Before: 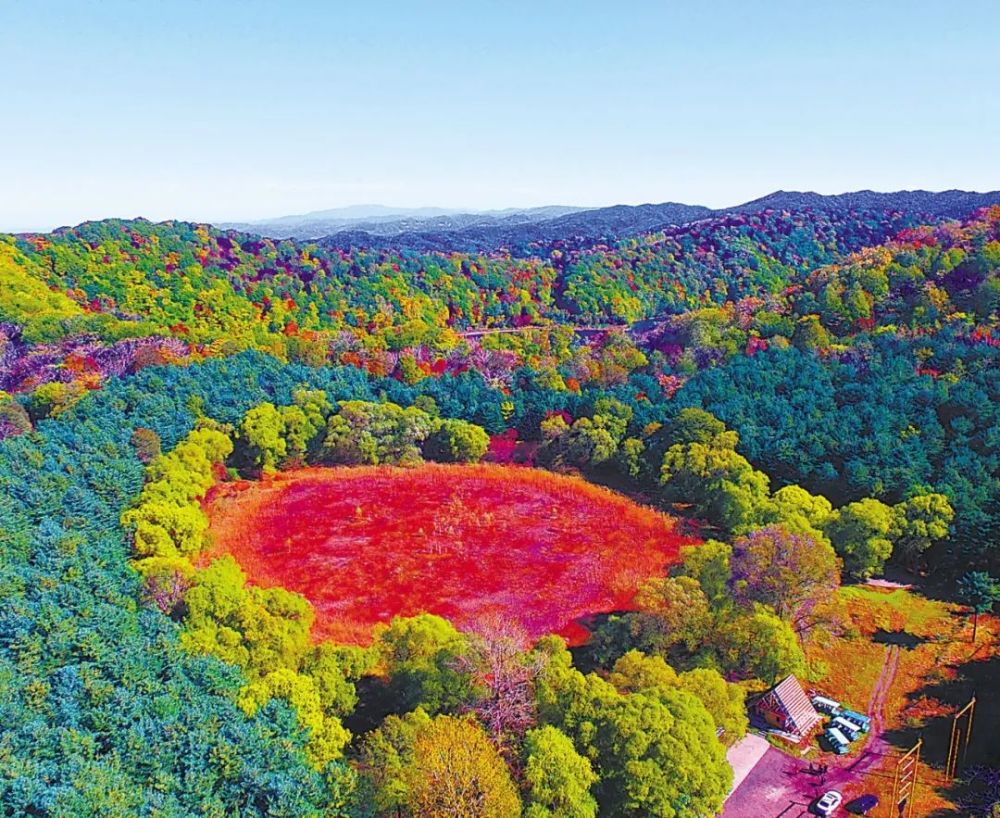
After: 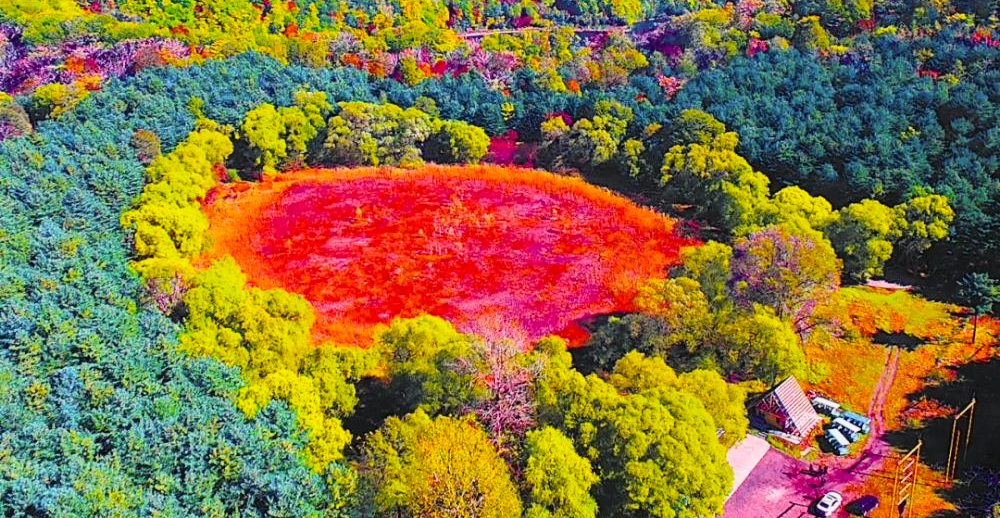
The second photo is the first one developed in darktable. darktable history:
tone curve: curves: ch0 [(0, 0) (0.136, 0.084) (0.346, 0.366) (0.489, 0.559) (0.66, 0.748) (0.849, 0.902) (1, 0.974)]; ch1 [(0, 0) (0.353, 0.344) (0.45, 0.46) (0.498, 0.498) (0.521, 0.512) (0.563, 0.559) (0.592, 0.605) (0.641, 0.673) (1, 1)]; ch2 [(0, 0) (0.333, 0.346) (0.375, 0.375) (0.424, 0.43) (0.476, 0.492) (0.502, 0.502) (0.524, 0.531) (0.579, 0.61) (0.612, 0.644) (0.641, 0.722) (1, 1)], color space Lab, independent channels, preserve colors none
crop and rotate: top 36.626%
